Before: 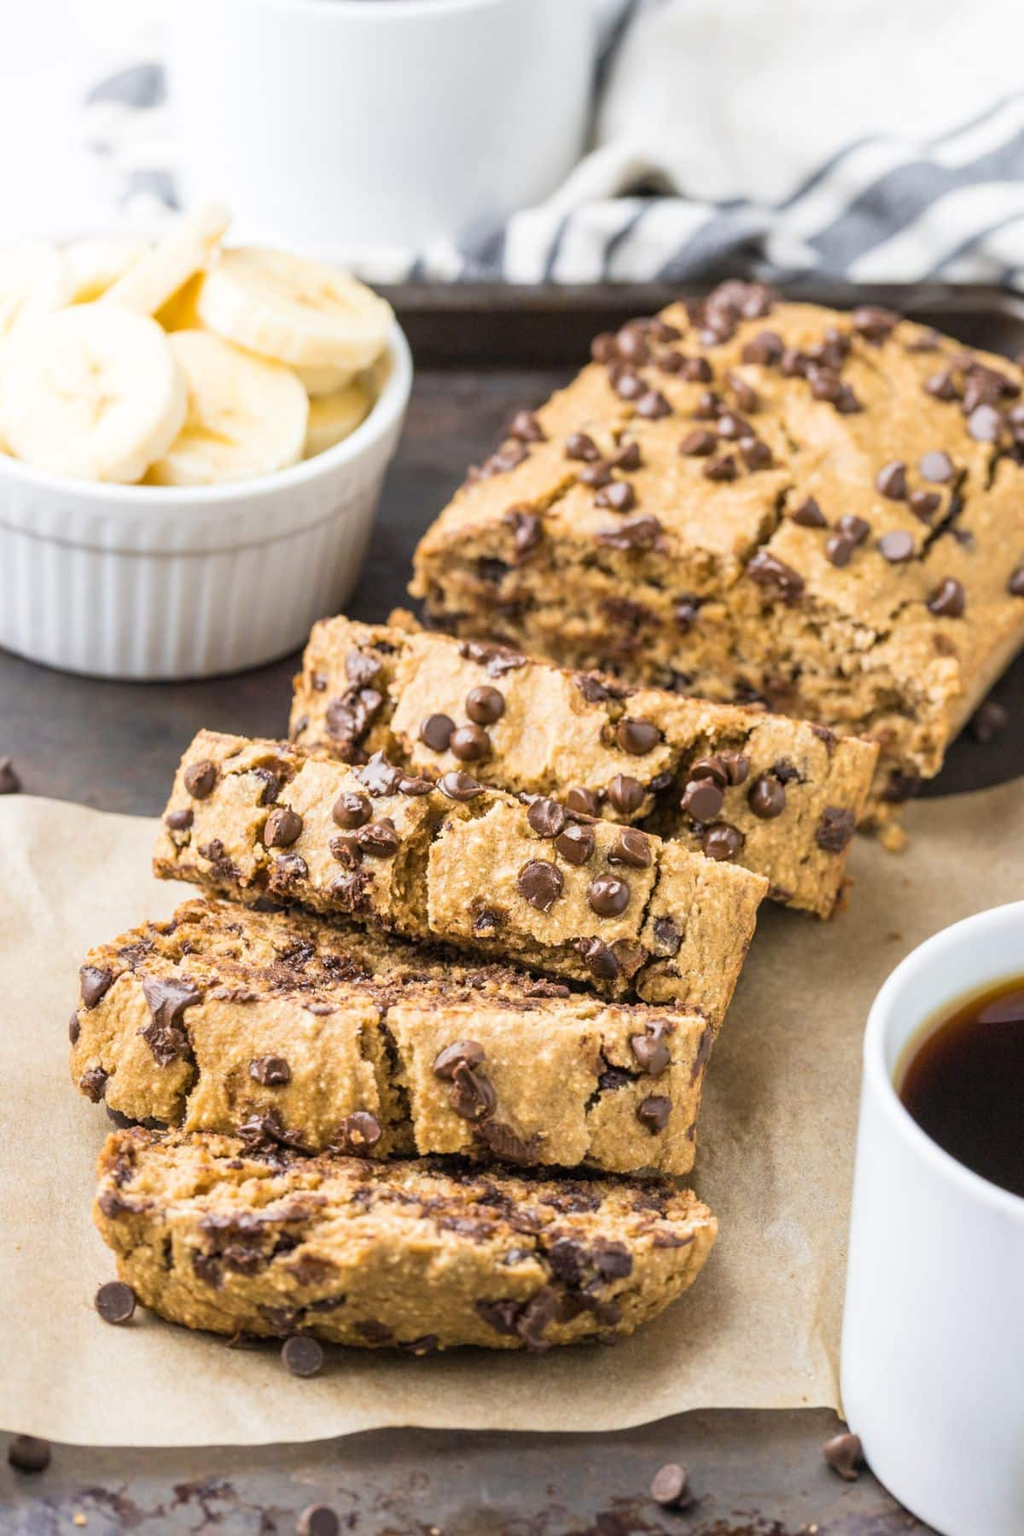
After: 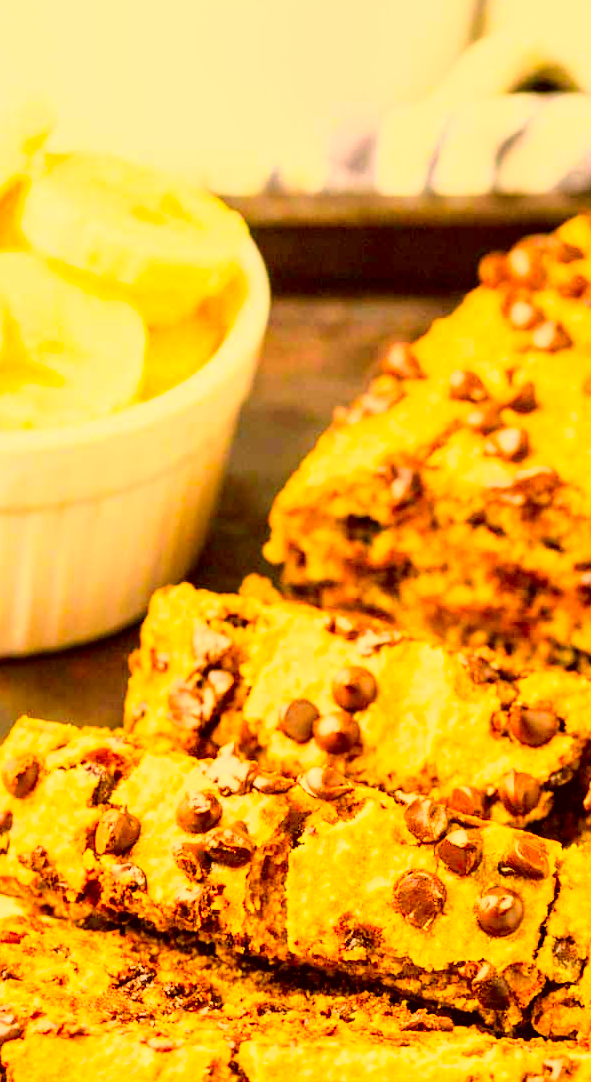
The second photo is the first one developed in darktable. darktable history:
exposure: black level correction 0.01, exposure 0.011 EV, compensate highlight preservation false
crop: left 17.835%, top 7.675%, right 32.881%, bottom 32.213%
color correction: highlights a* 10.44, highlights b* 30.04, shadows a* 2.73, shadows b* 17.51, saturation 1.72
base curve: curves: ch0 [(0, 0) (0.018, 0.026) (0.143, 0.37) (0.33, 0.731) (0.458, 0.853) (0.735, 0.965) (0.905, 0.986) (1, 1)]
